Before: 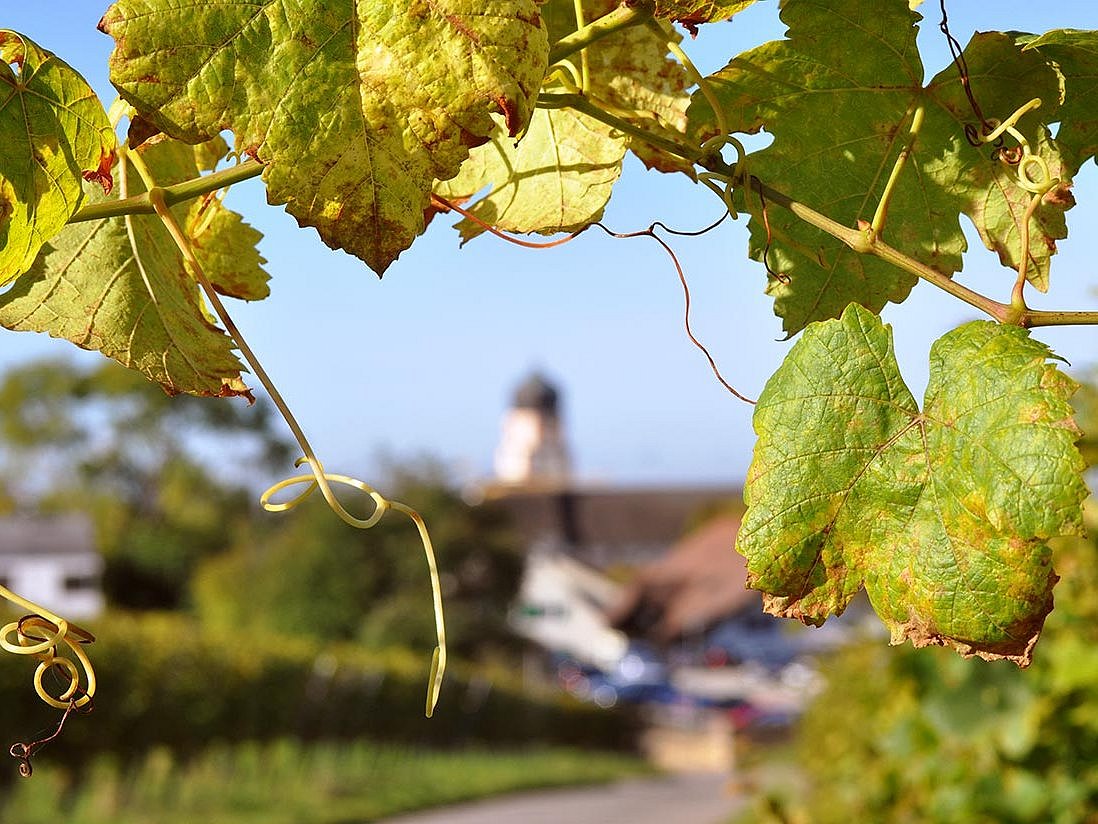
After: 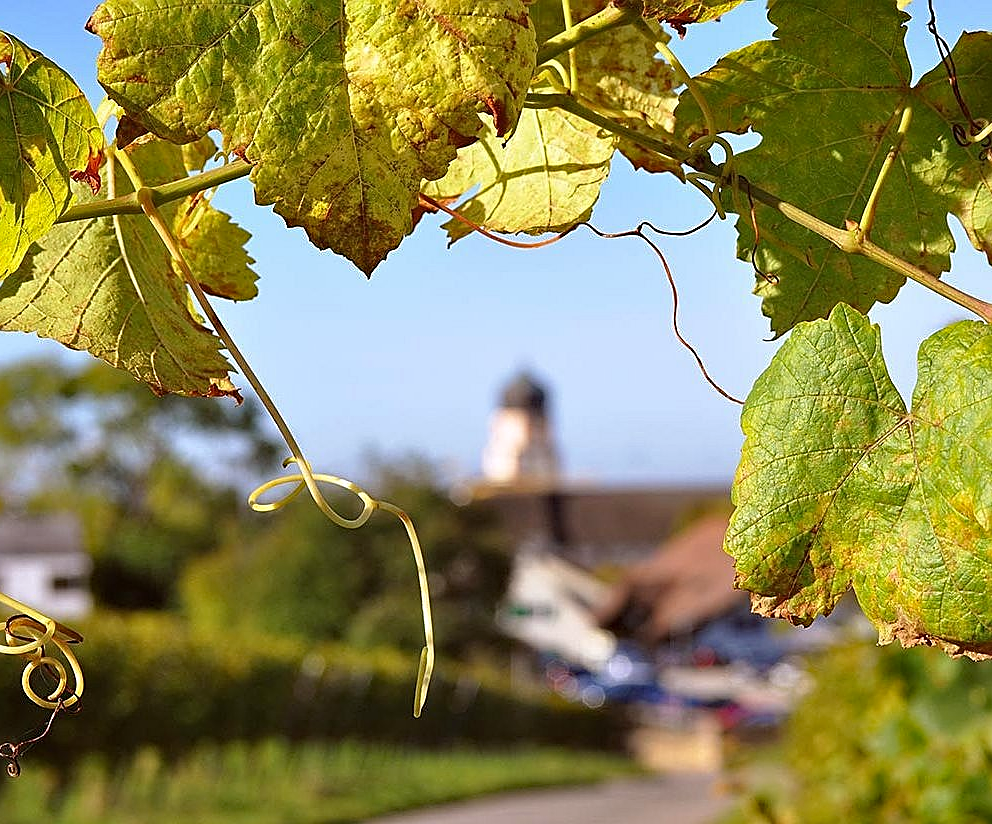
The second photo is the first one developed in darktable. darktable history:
crop and rotate: left 1.126%, right 8.52%
haze removal: compatibility mode true, adaptive false
sharpen: on, module defaults
